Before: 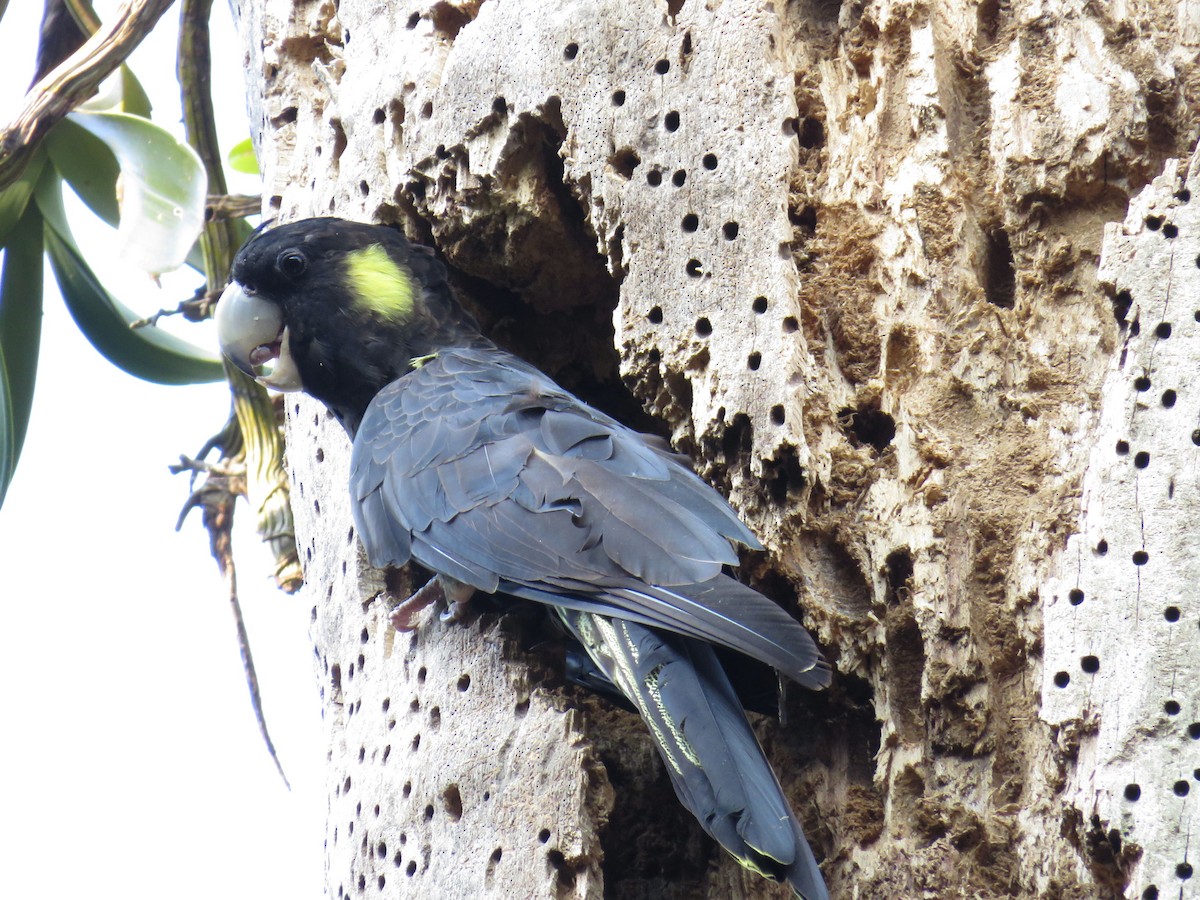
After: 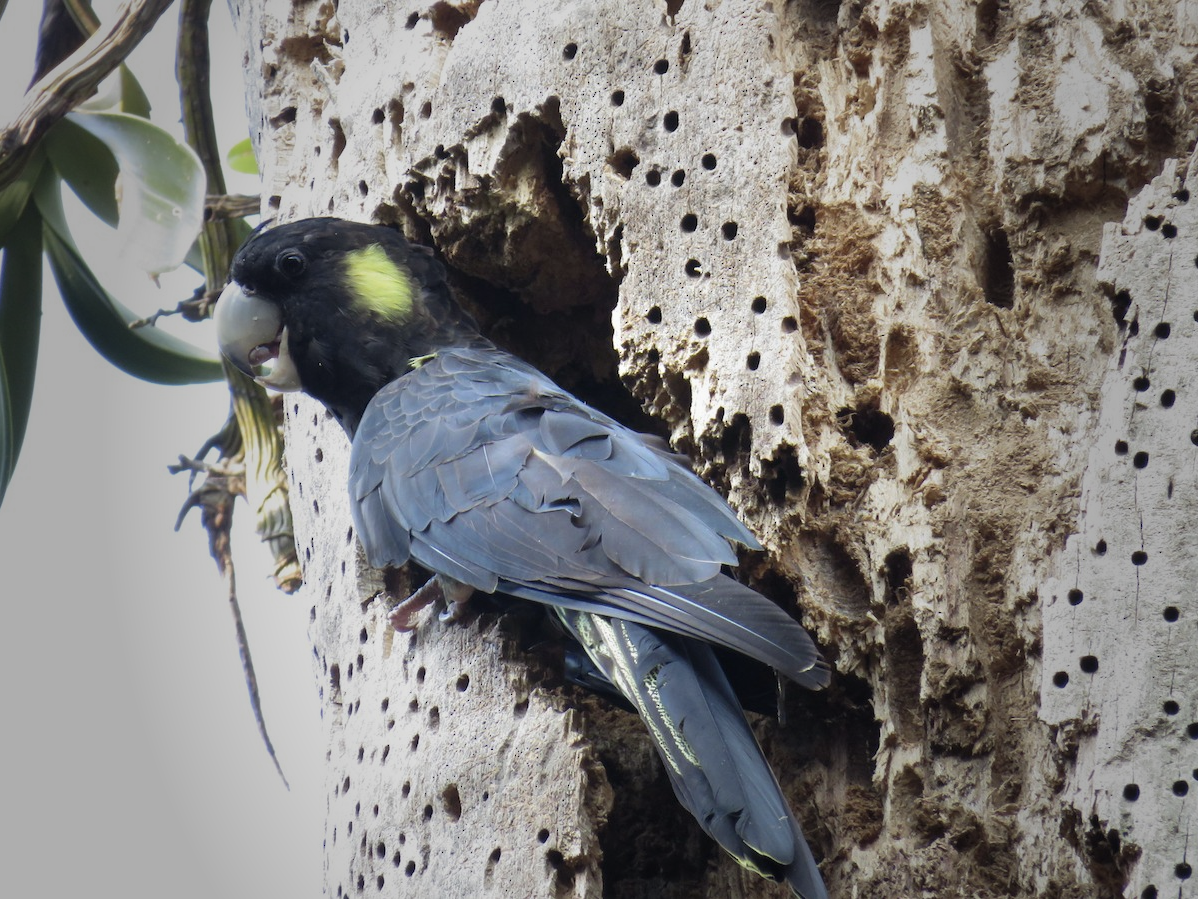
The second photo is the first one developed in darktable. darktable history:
crop and rotate: left 0.116%, bottom 0.011%
vignetting: fall-off start 16.45%, fall-off radius 100.86%, brightness -0.579, saturation -0.247, width/height ratio 0.712
